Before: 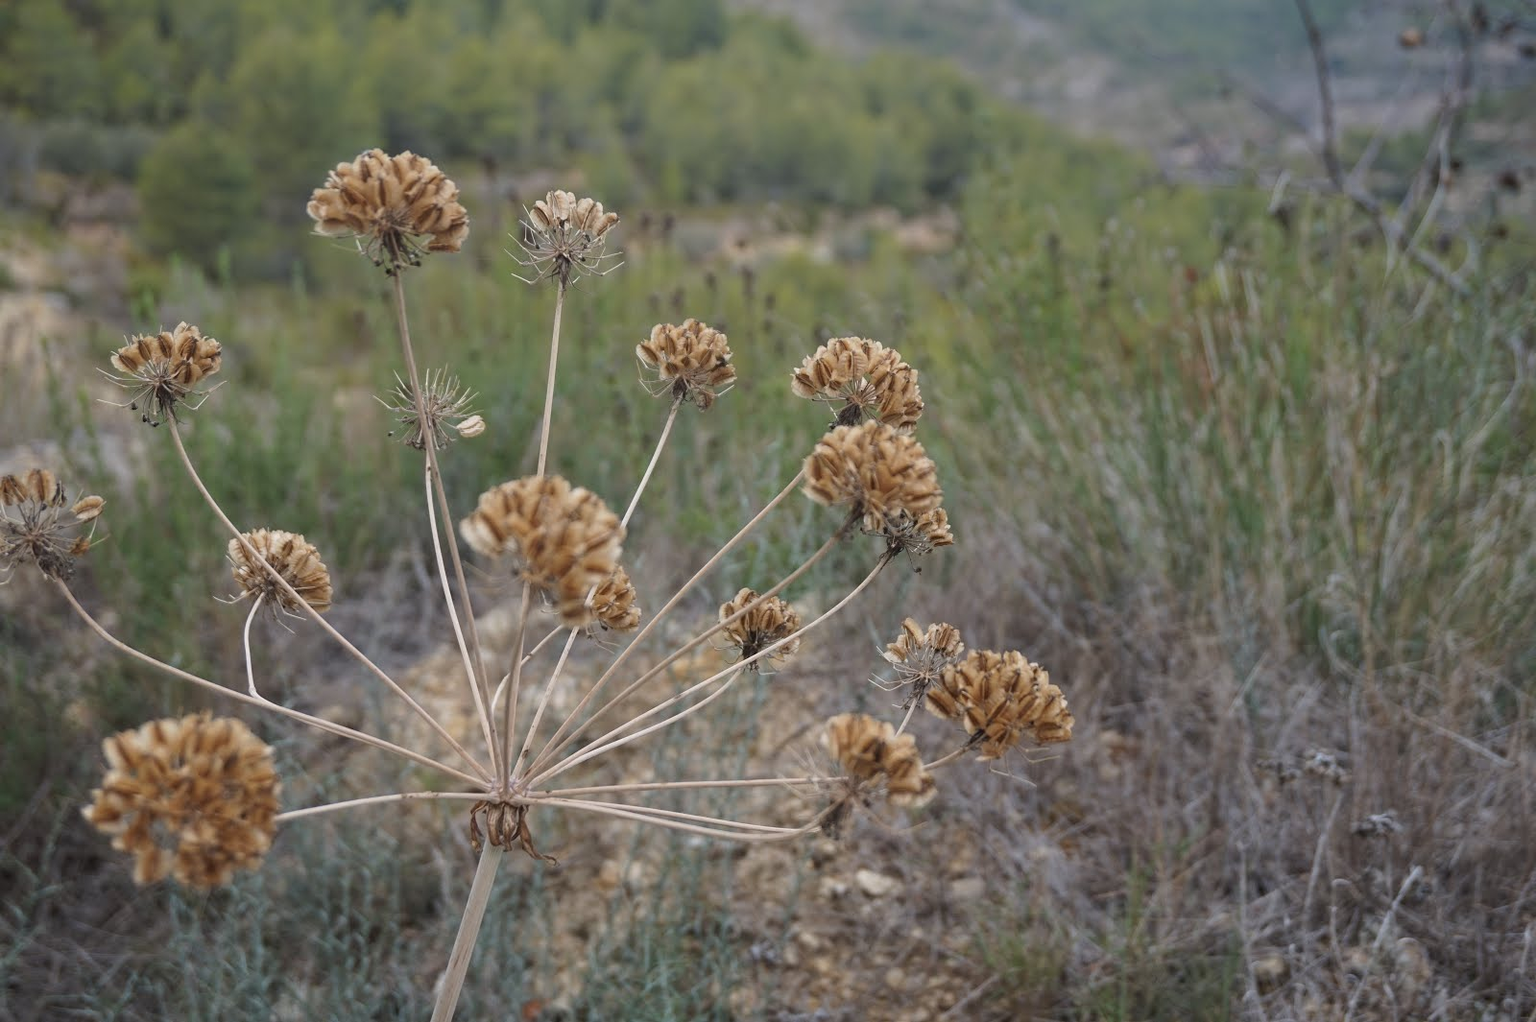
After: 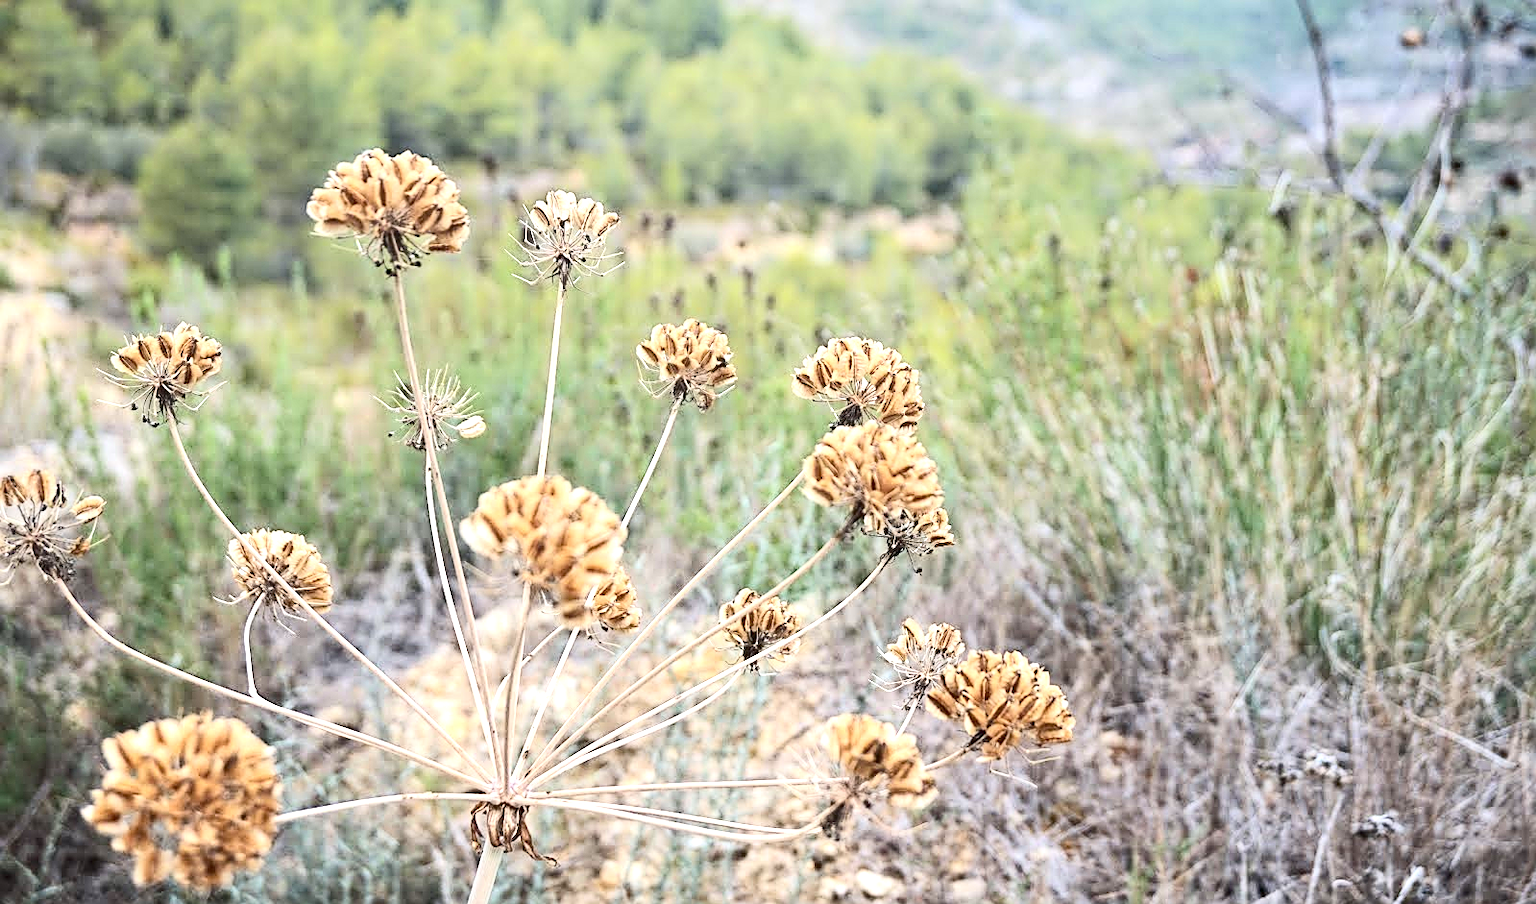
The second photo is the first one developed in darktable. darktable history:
contrast brightness saturation: contrast 0.296
crop and rotate: top 0%, bottom 11.526%
exposure: black level correction 0, exposure 1.518 EV, compensate highlight preservation false
sharpen: on, module defaults
haze removal: compatibility mode true
